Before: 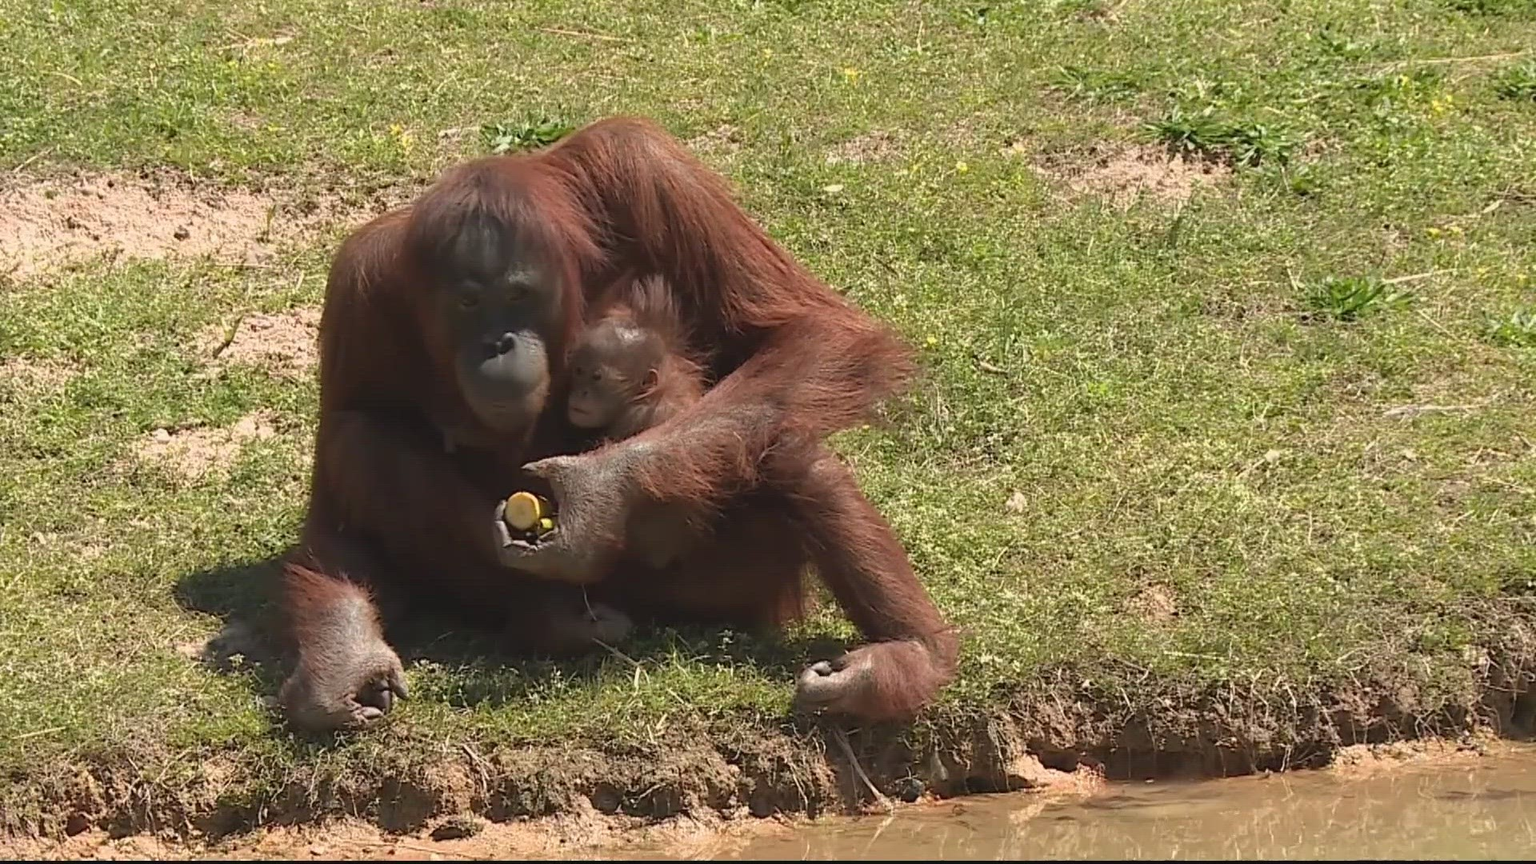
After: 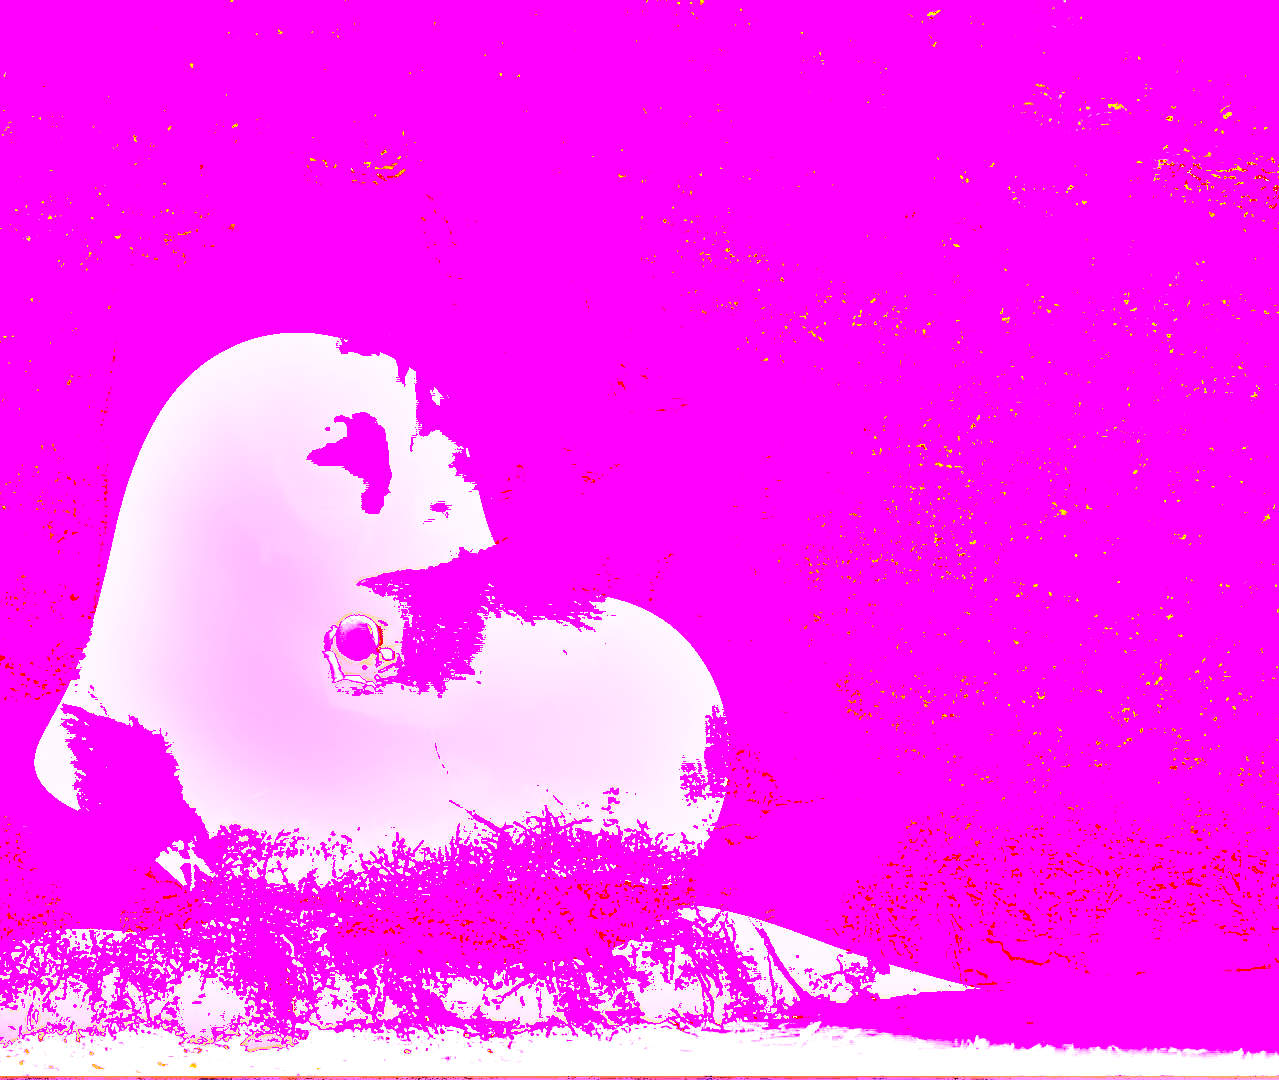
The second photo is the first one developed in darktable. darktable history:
white balance: red 8, blue 8
crop: left 15.419%, right 17.914%
color balance rgb: perceptual saturation grading › global saturation 20%, global vibrance 10%
contrast brightness saturation: contrast 0.08, saturation 0.02
shadows and highlights: shadows -21.3, highlights 100, soften with gaussian
base curve: curves: ch0 [(0, 0) (0.032, 0.025) (0.121, 0.166) (0.206, 0.329) (0.605, 0.79) (1, 1)], preserve colors none
